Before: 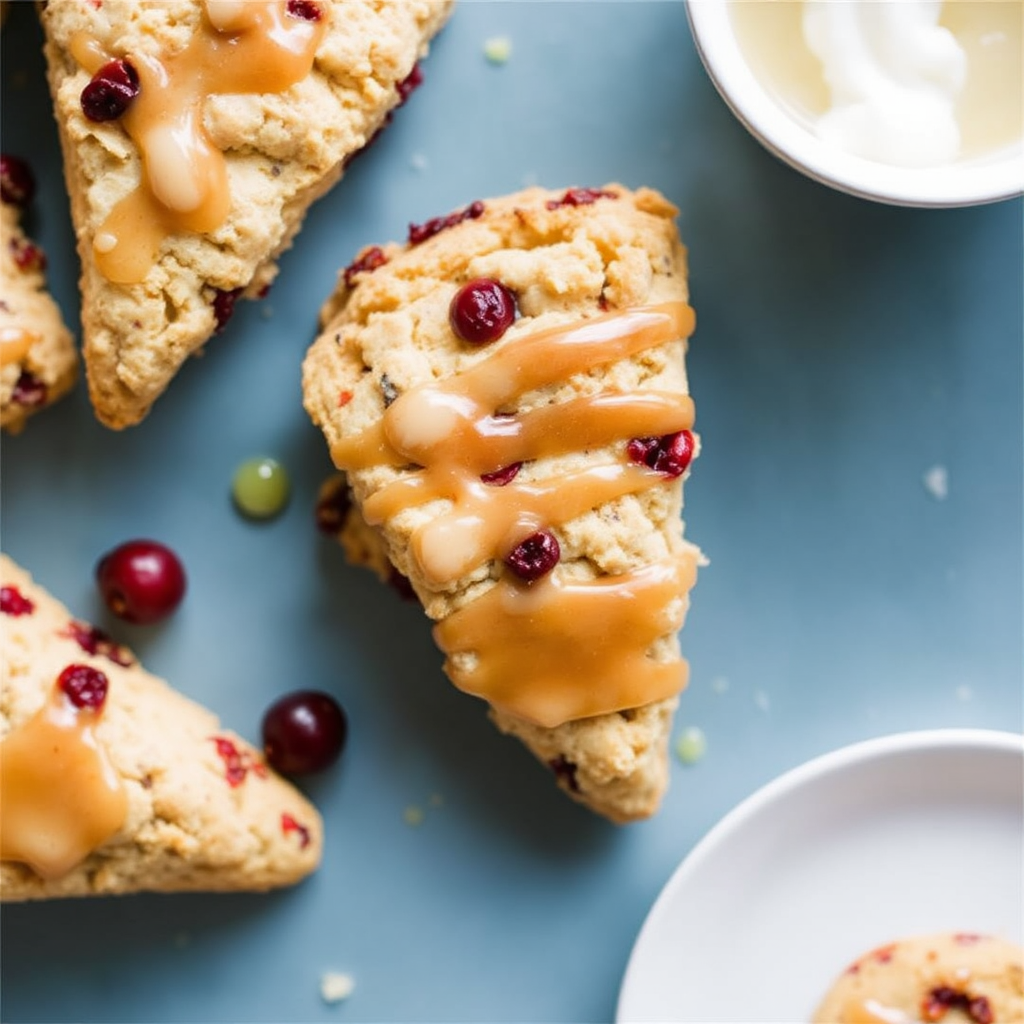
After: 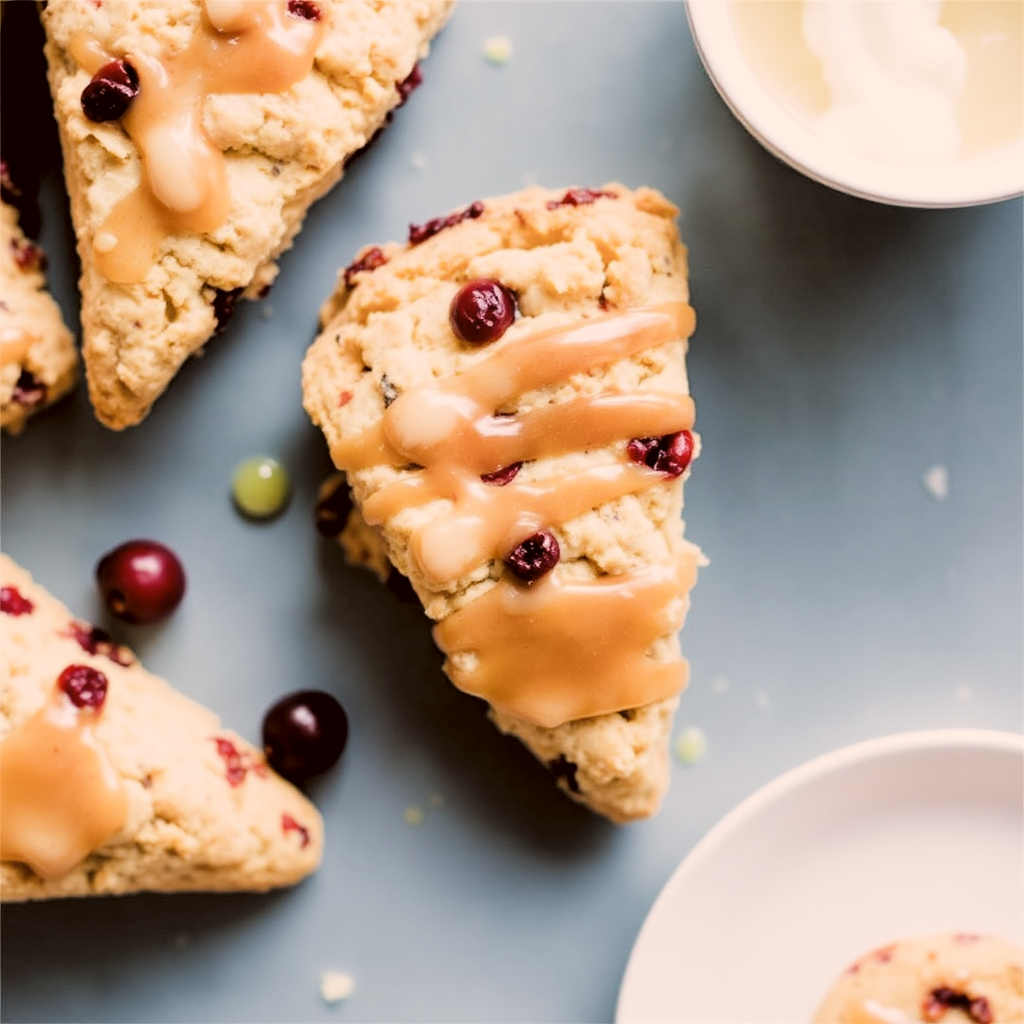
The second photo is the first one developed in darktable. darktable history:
color correction: highlights a* 6.27, highlights b* 8.19, shadows a* 5.94, shadows b* 7.23, saturation 0.9
filmic rgb: black relative exposure -4.14 EV, white relative exposure 5.1 EV, hardness 2.11, contrast 1.165
levels: levels [0.029, 0.545, 0.971]
exposure: exposure 1 EV, compensate highlight preservation false
